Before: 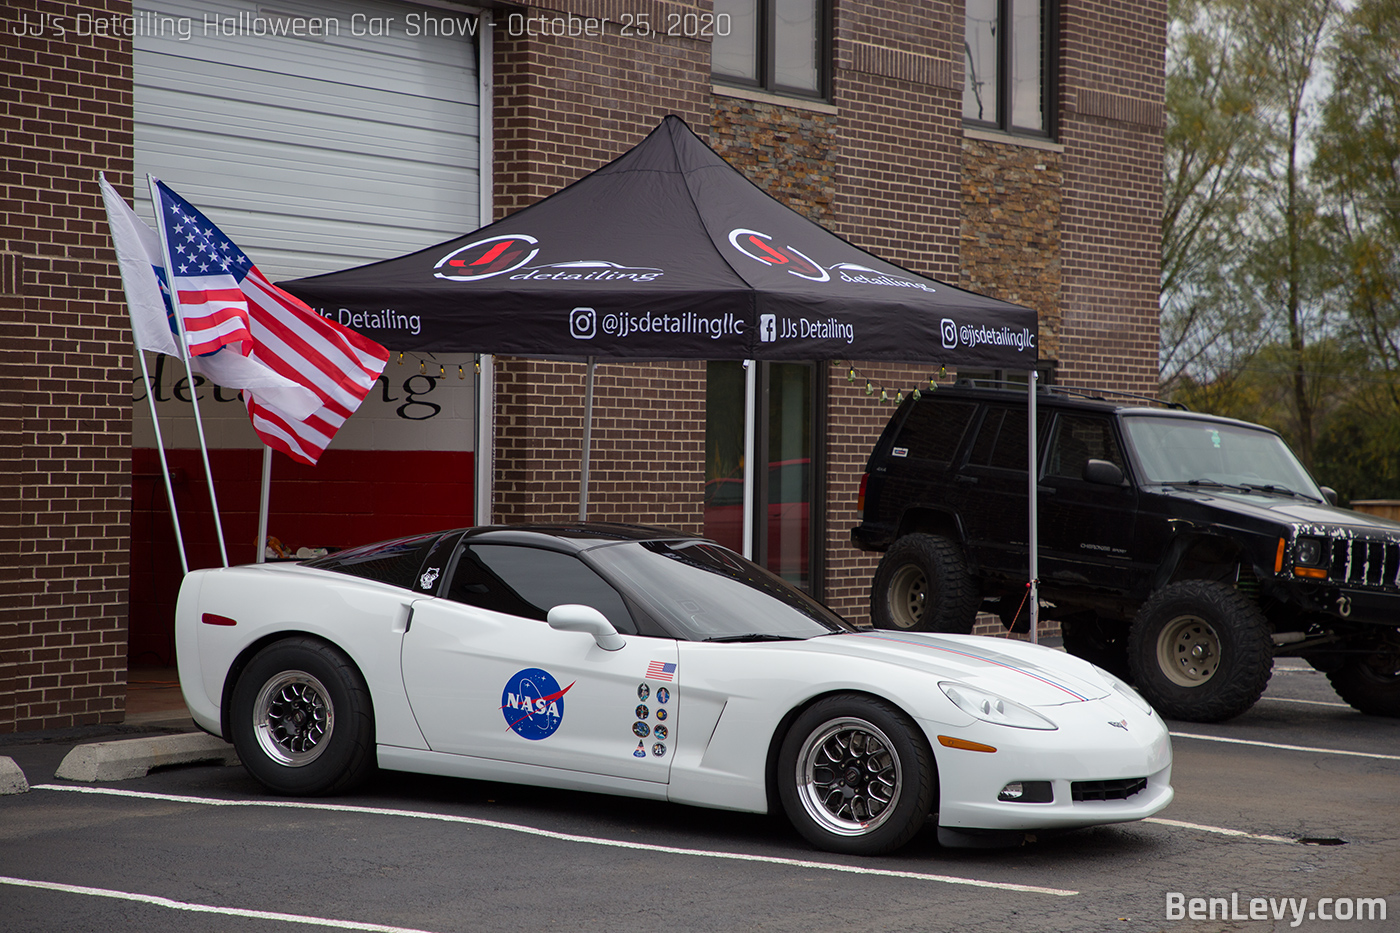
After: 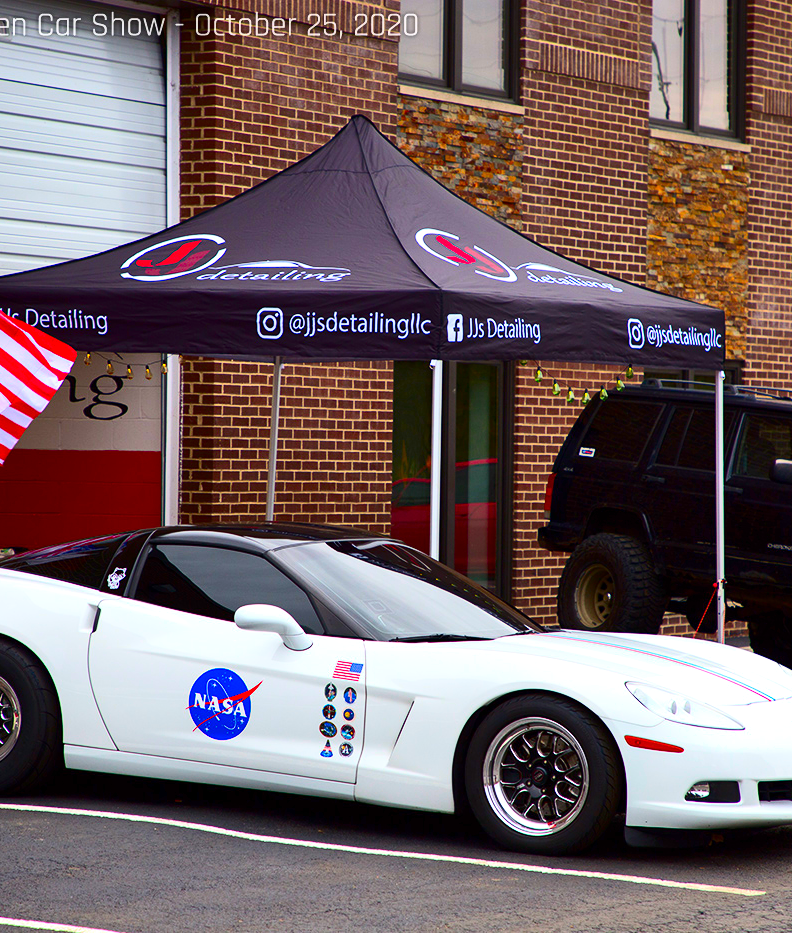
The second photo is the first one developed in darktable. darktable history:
contrast brightness saturation: contrast 0.272
color correction: highlights b* 0.036, saturation 2.2
crop and rotate: left 22.365%, right 21.037%
exposure: black level correction 0.001, exposure 0.5 EV, compensate exposure bias true, compensate highlight preservation false
shadows and highlights: radius 102.47, shadows 50.79, highlights -64.52, soften with gaussian
